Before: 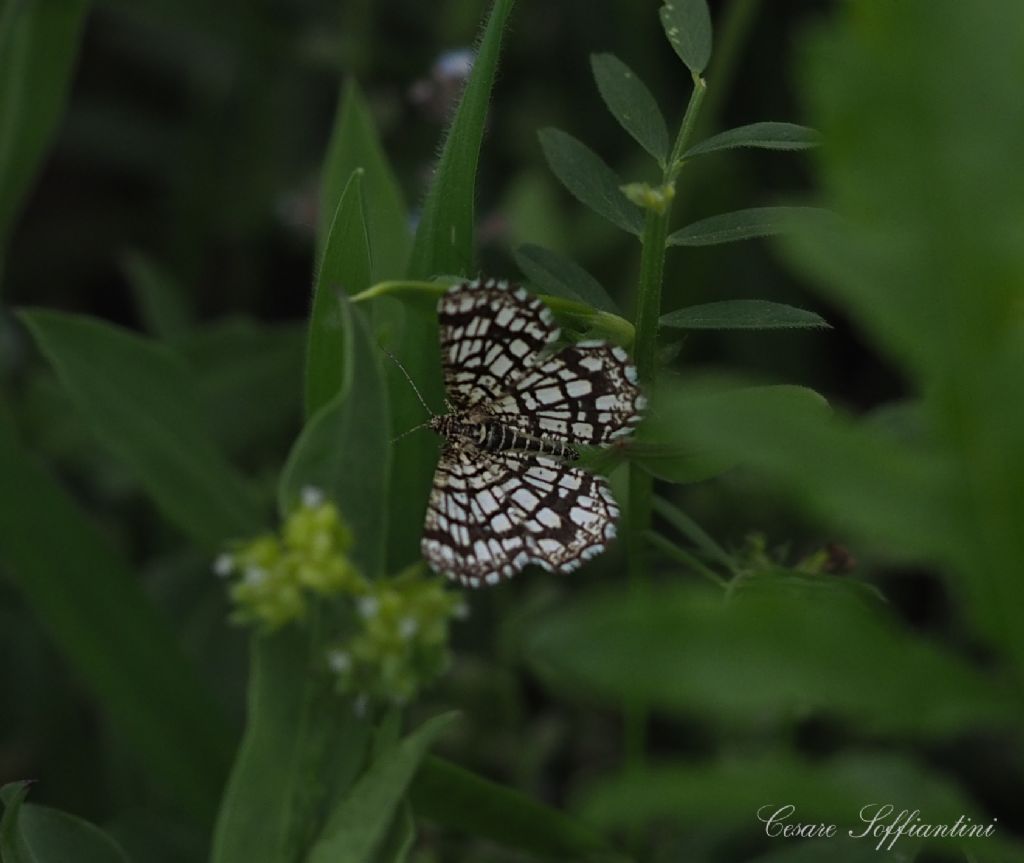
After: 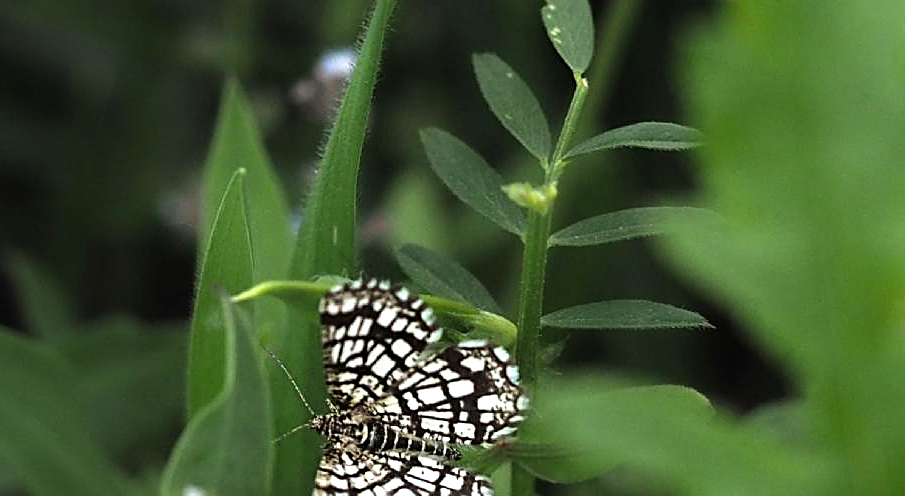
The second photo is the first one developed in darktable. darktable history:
tone equalizer: -8 EV -1.05 EV, -7 EV -1.05 EV, -6 EV -0.906 EV, -5 EV -0.546 EV, -3 EV 0.575 EV, -2 EV 0.857 EV, -1 EV 0.986 EV, +0 EV 1.08 EV, mask exposure compensation -0.496 EV
crop and rotate: left 11.527%, bottom 42.51%
sharpen: on, module defaults
exposure: black level correction 0, exposure 1.199 EV, compensate exposure bias true, compensate highlight preservation false
